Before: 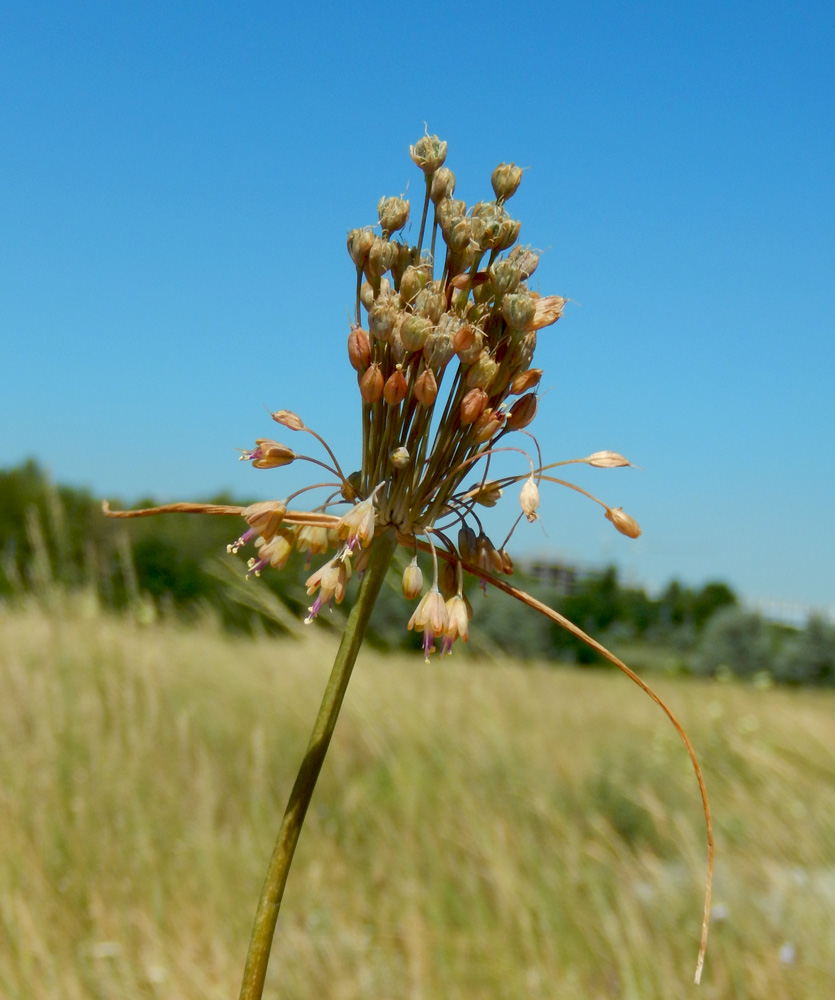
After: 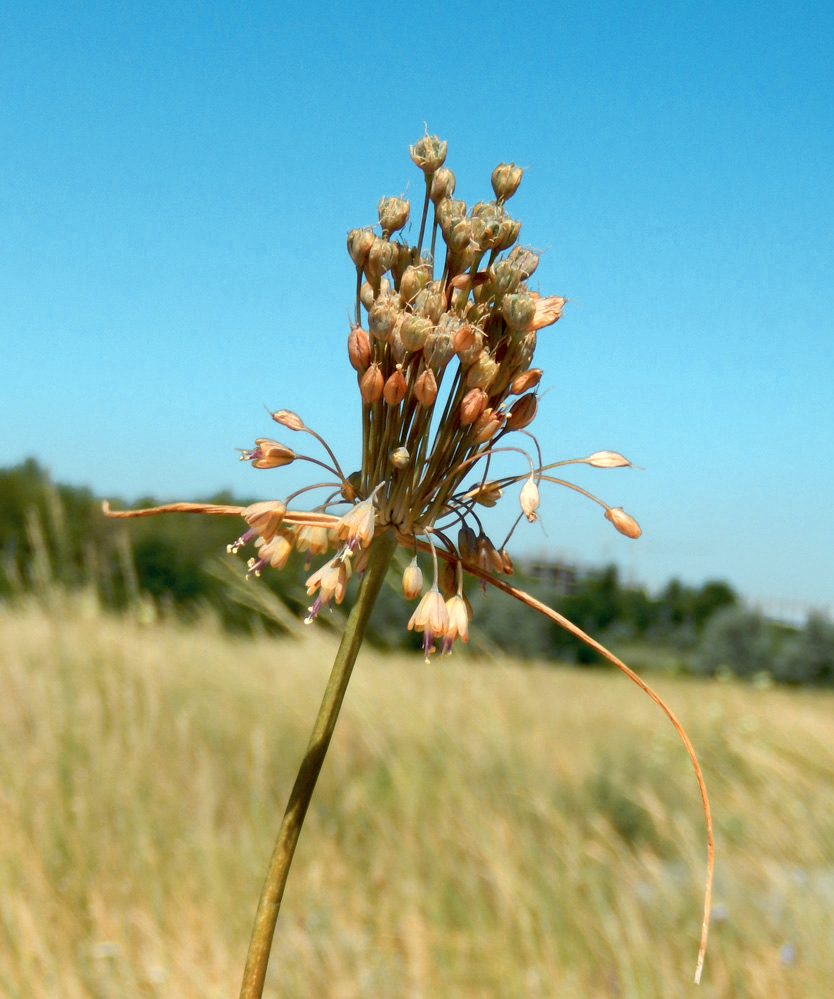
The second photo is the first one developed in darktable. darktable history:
color zones: curves: ch0 [(0.018, 0.548) (0.197, 0.654) (0.425, 0.447) (0.605, 0.658) (0.732, 0.579)]; ch1 [(0.105, 0.531) (0.224, 0.531) (0.386, 0.39) (0.618, 0.456) (0.732, 0.456) (0.956, 0.421)]; ch2 [(0.039, 0.583) (0.215, 0.465) (0.399, 0.544) (0.465, 0.548) (0.614, 0.447) (0.724, 0.43) (0.882, 0.623) (0.956, 0.632)]
crop: left 0.048%
